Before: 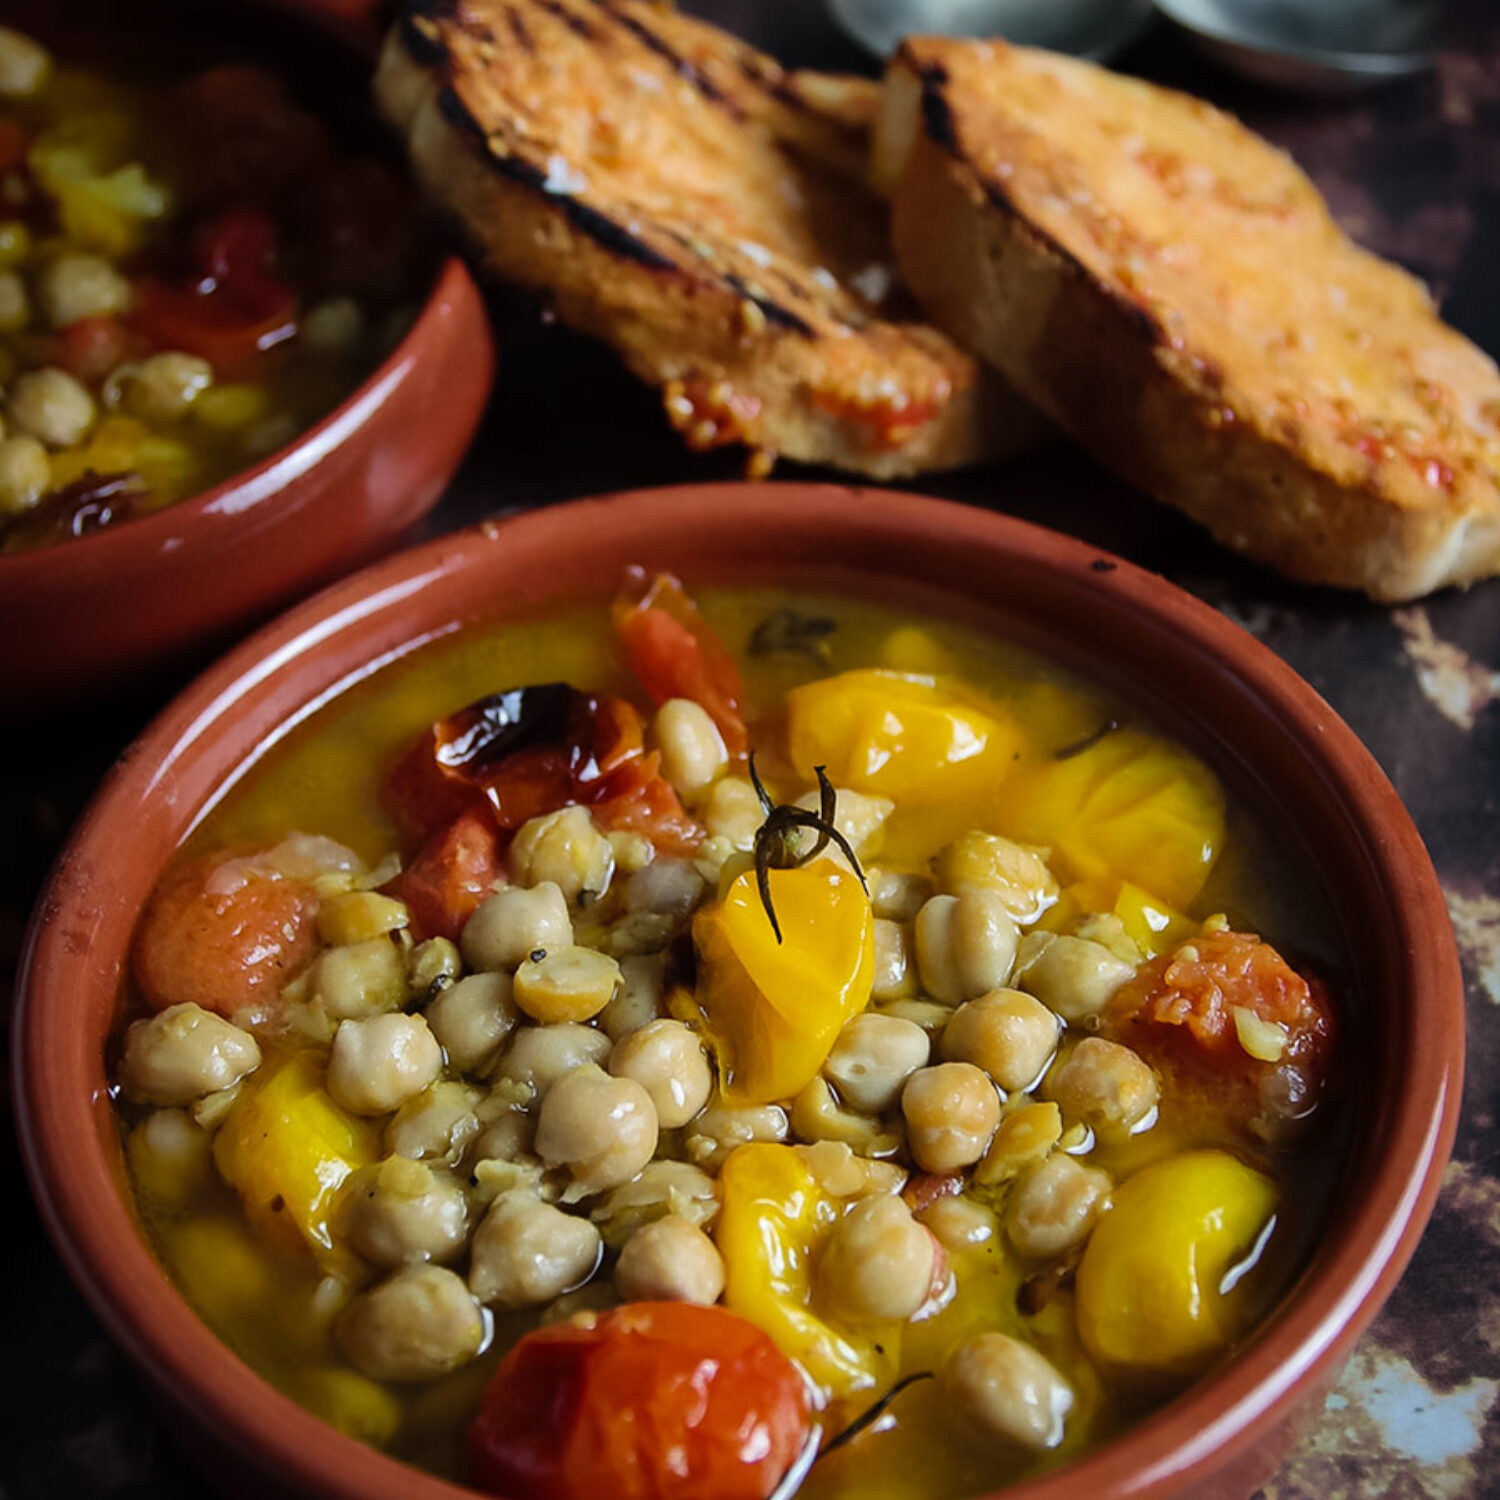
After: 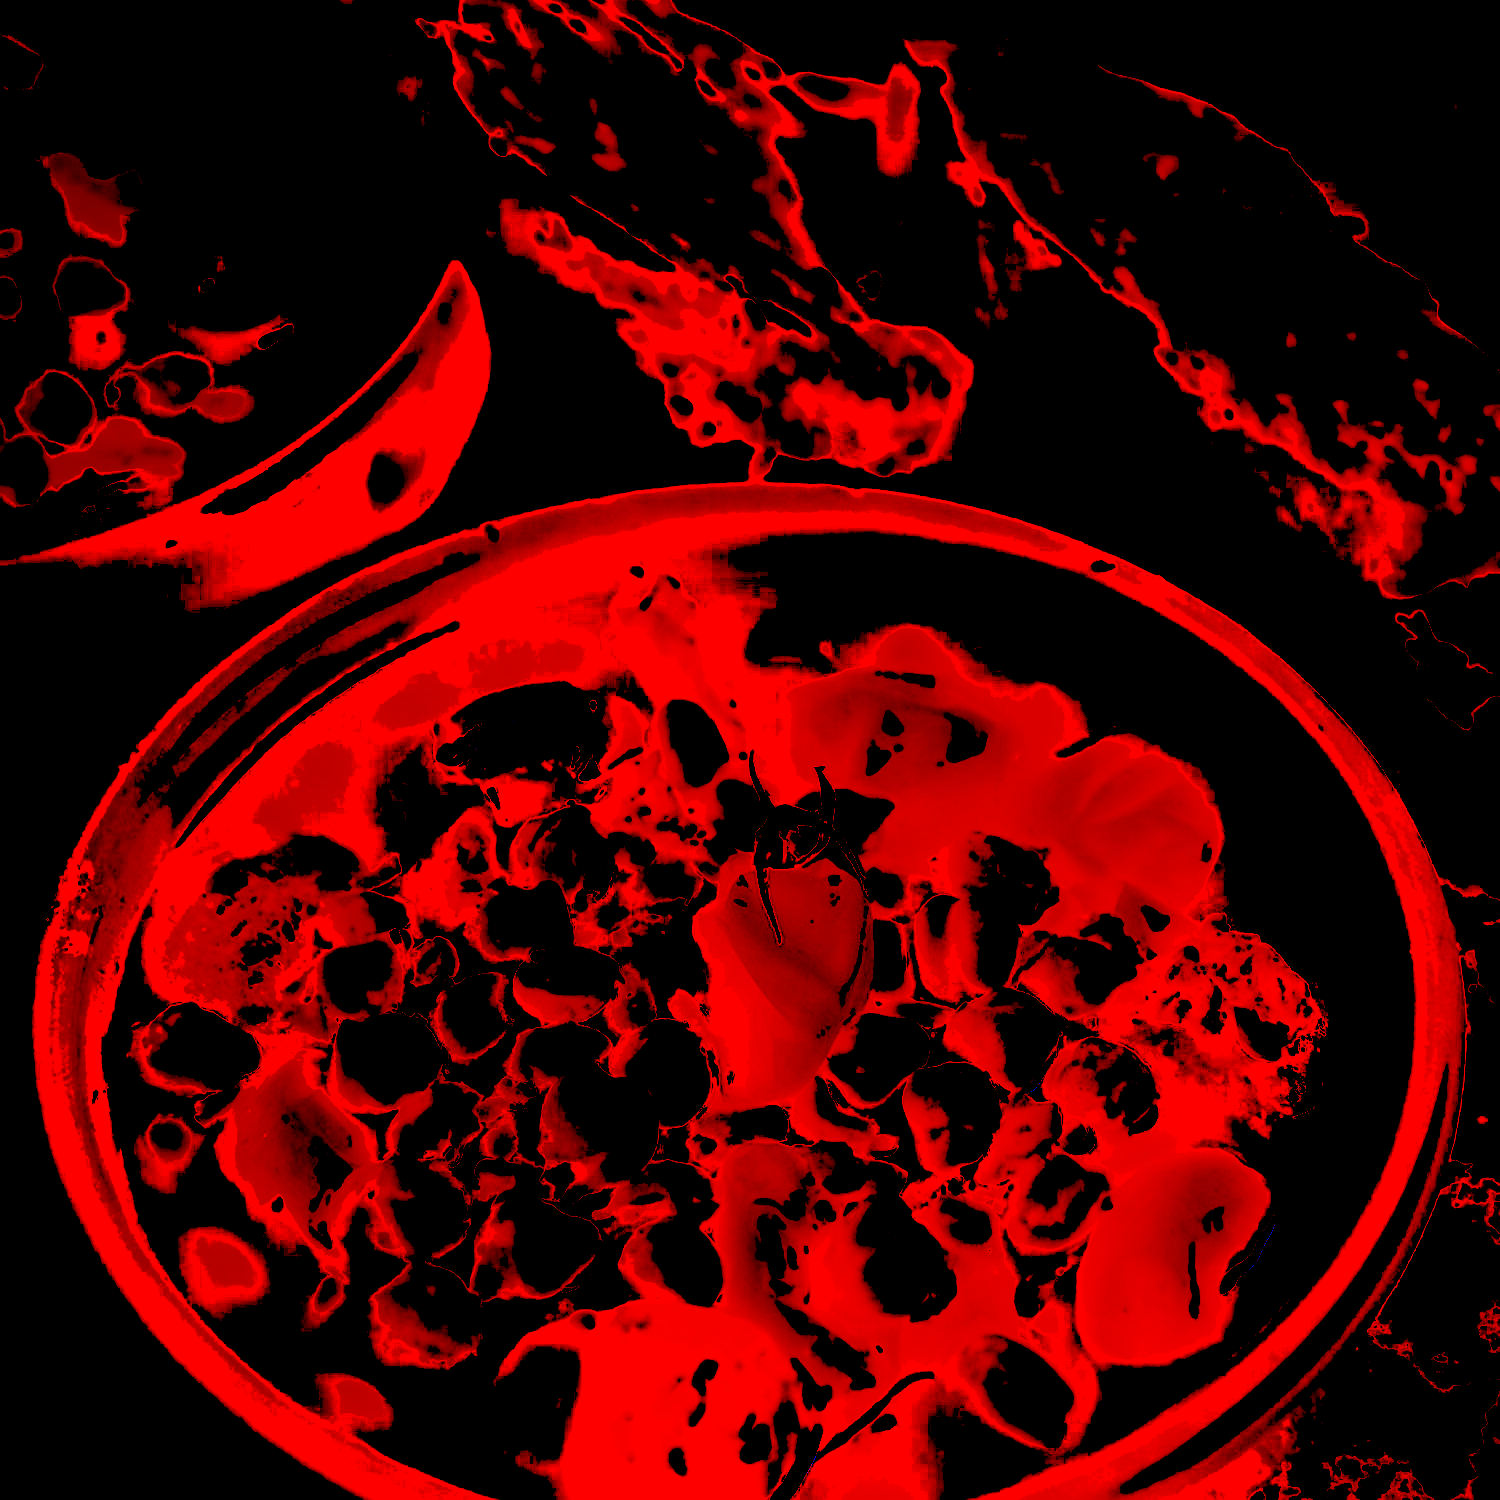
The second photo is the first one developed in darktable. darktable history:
local contrast: on, module defaults
color correction: highlights a* -0.126, highlights b* -6.06, shadows a* -0.143, shadows b* -0.086
exposure: black level correction 0.099, exposure 2.932 EV, compensate highlight preservation false
